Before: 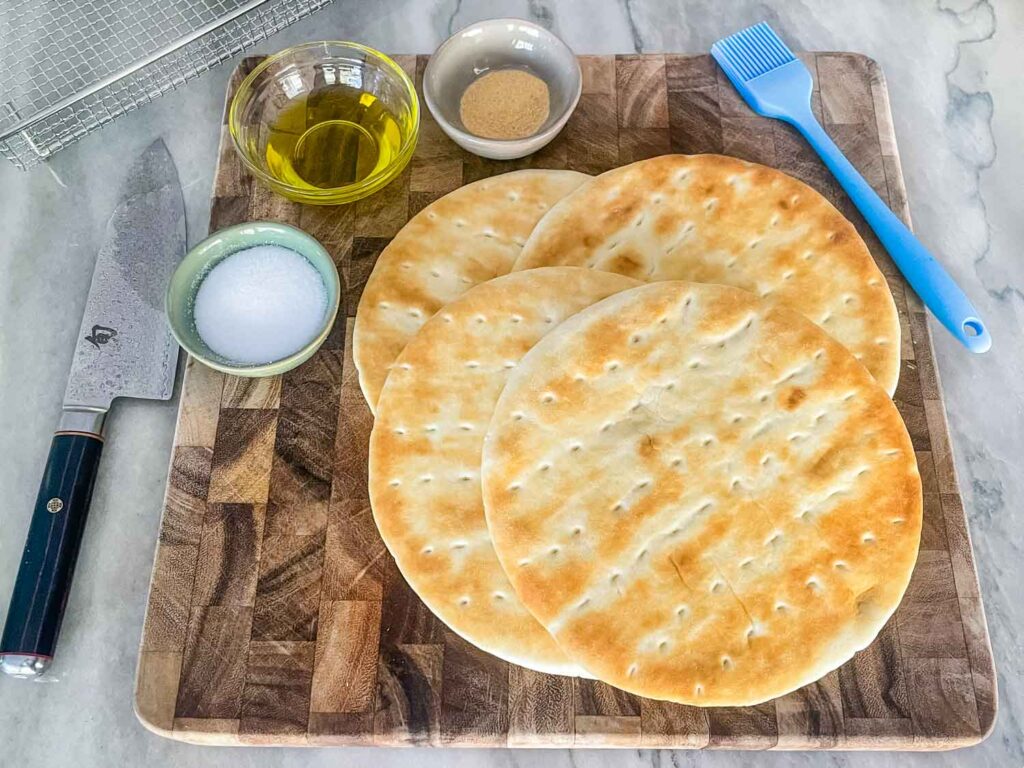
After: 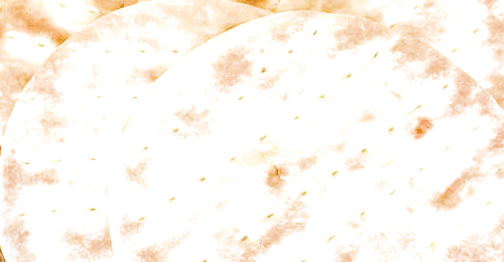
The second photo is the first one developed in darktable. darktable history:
local contrast: highlights 20%, shadows 27%, detail 200%, midtone range 0.2
crop: left 36.46%, top 35.217%, right 13.1%, bottom 30.582%
tone equalizer: on, module defaults
filmic rgb: middle gray luminance 8.92%, black relative exposure -6.33 EV, white relative exposure 2.73 EV, target black luminance 0%, hardness 4.79, latitude 73.3%, contrast 1.339, shadows ↔ highlights balance 10.11%
exposure: black level correction 0, exposure 1.095 EV, compensate highlight preservation false
velvia: strength 27.15%
